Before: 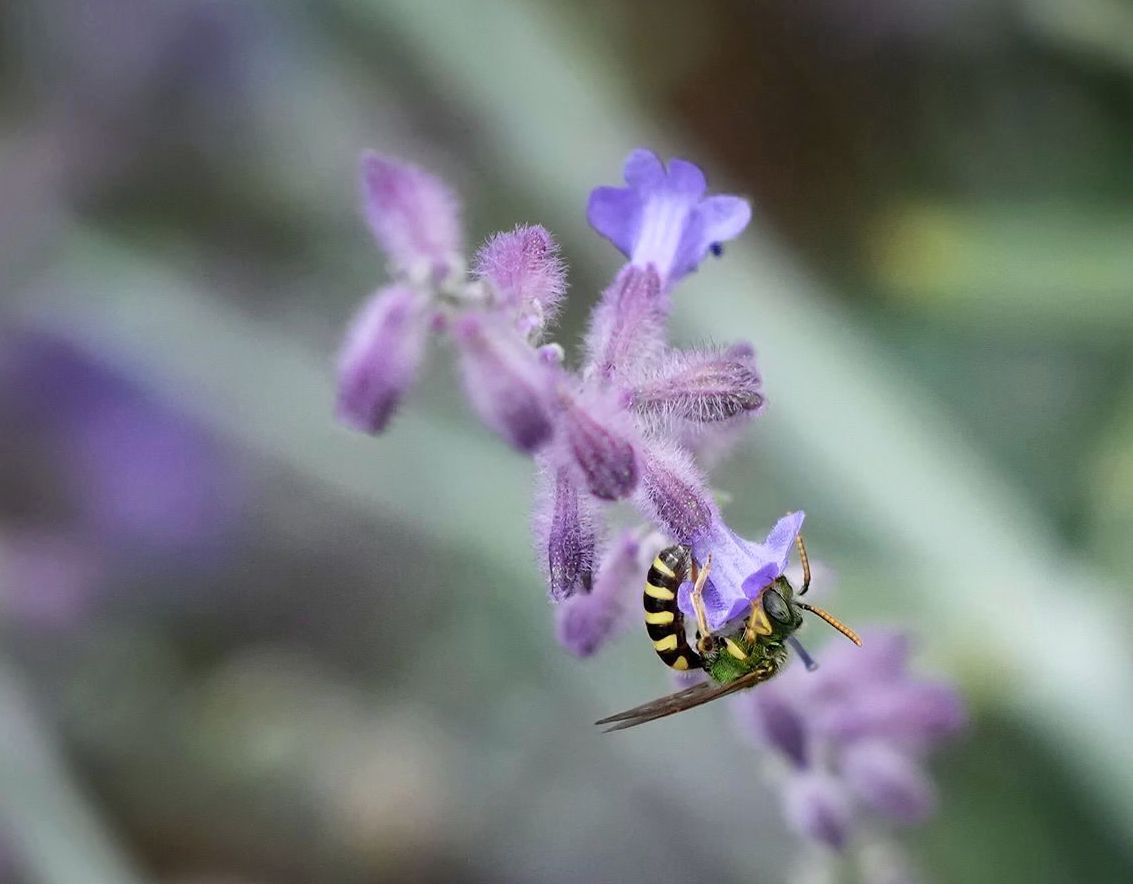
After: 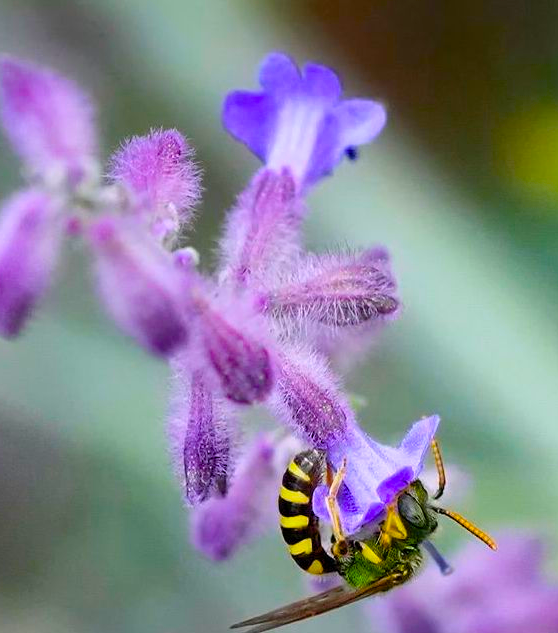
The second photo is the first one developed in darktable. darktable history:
crop: left 32.265%, top 10.934%, right 18.43%, bottom 17.419%
color balance rgb: perceptual saturation grading › global saturation 98.899%
tone equalizer: on, module defaults
